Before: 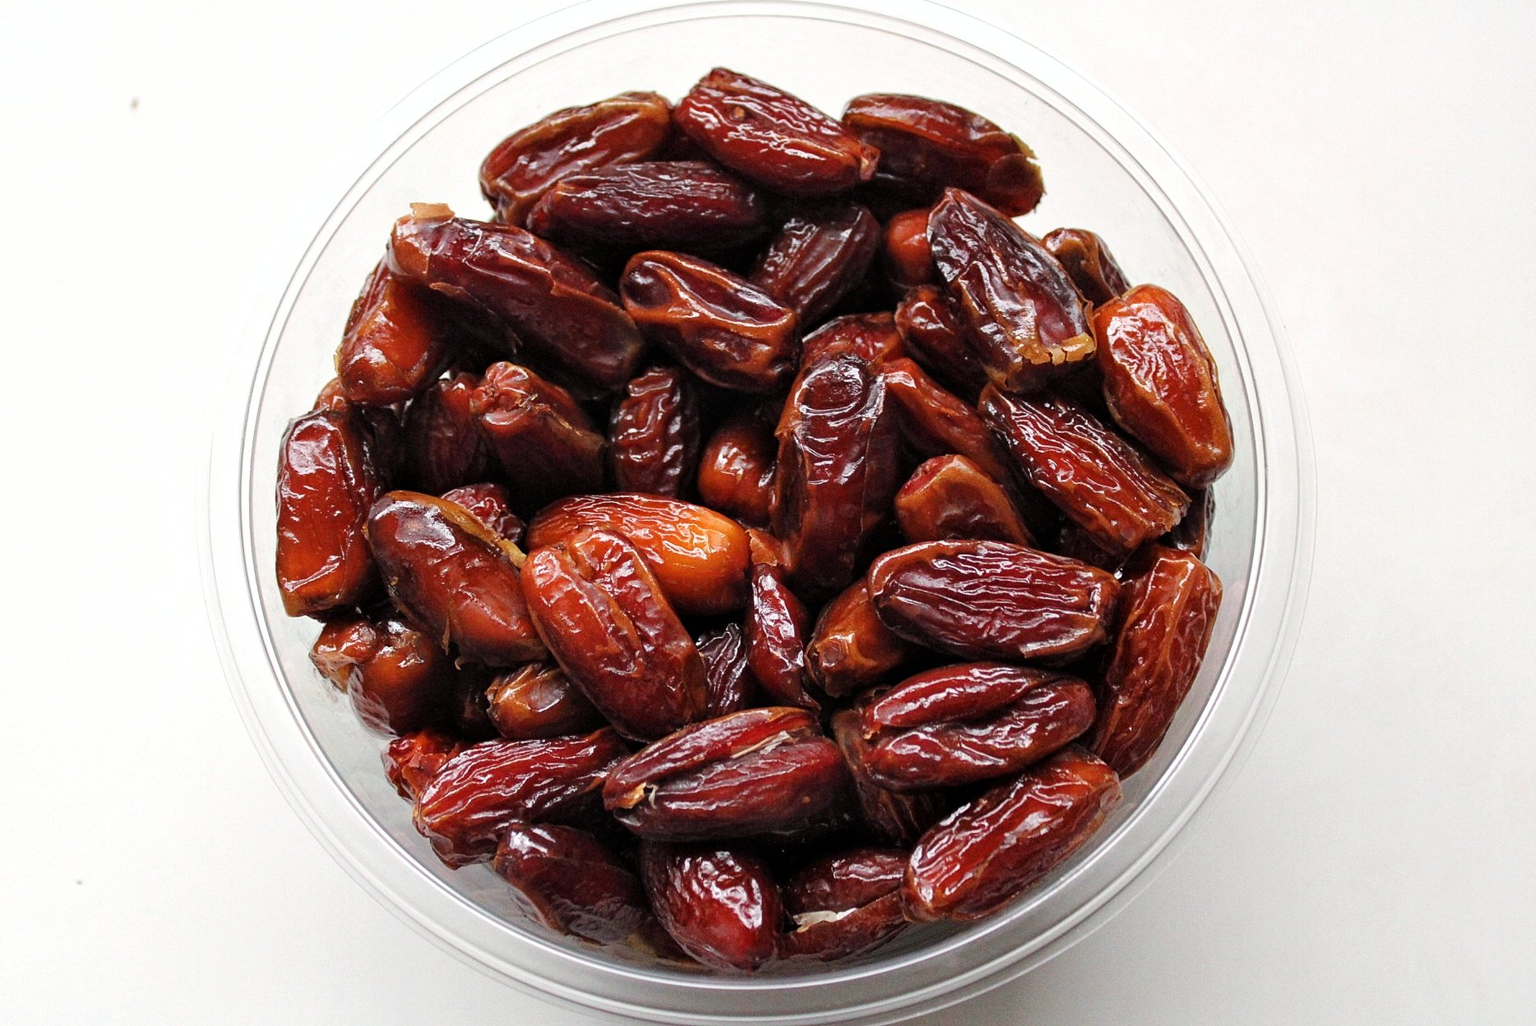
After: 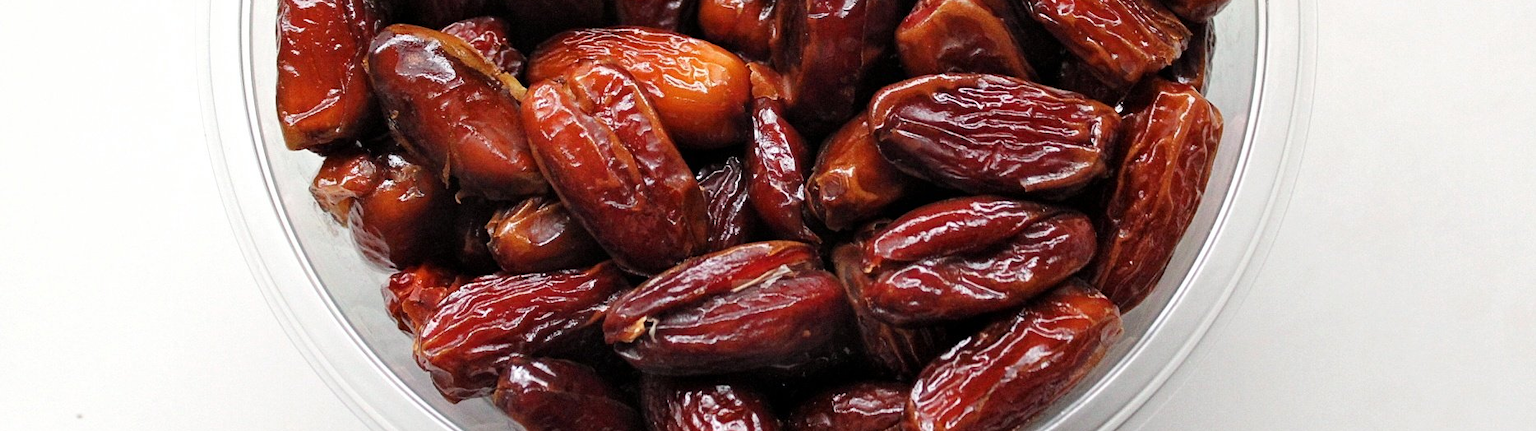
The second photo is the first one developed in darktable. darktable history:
crop: top 45.551%, bottom 12.262%
exposure: compensate highlight preservation false
